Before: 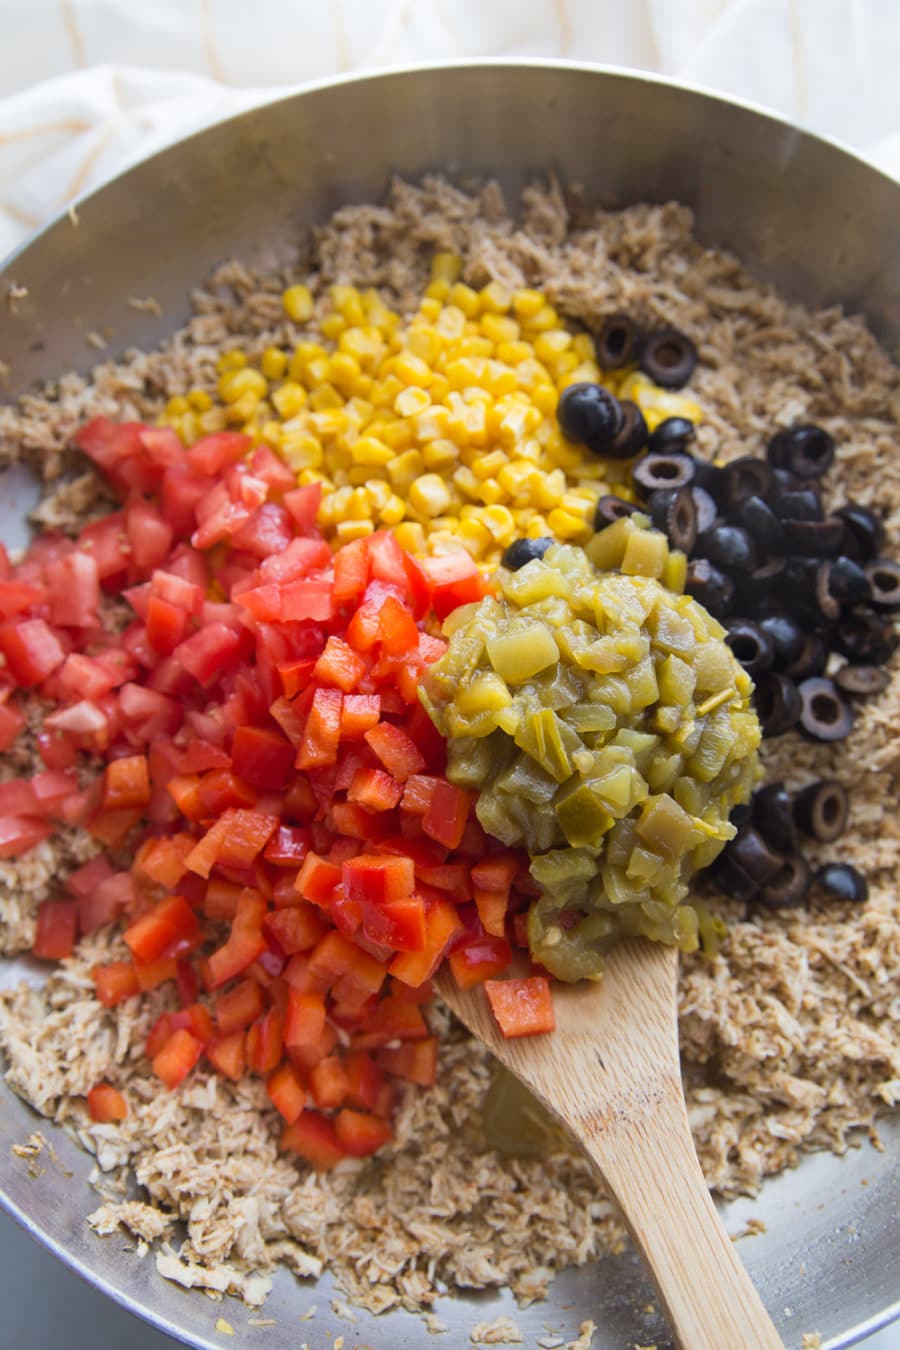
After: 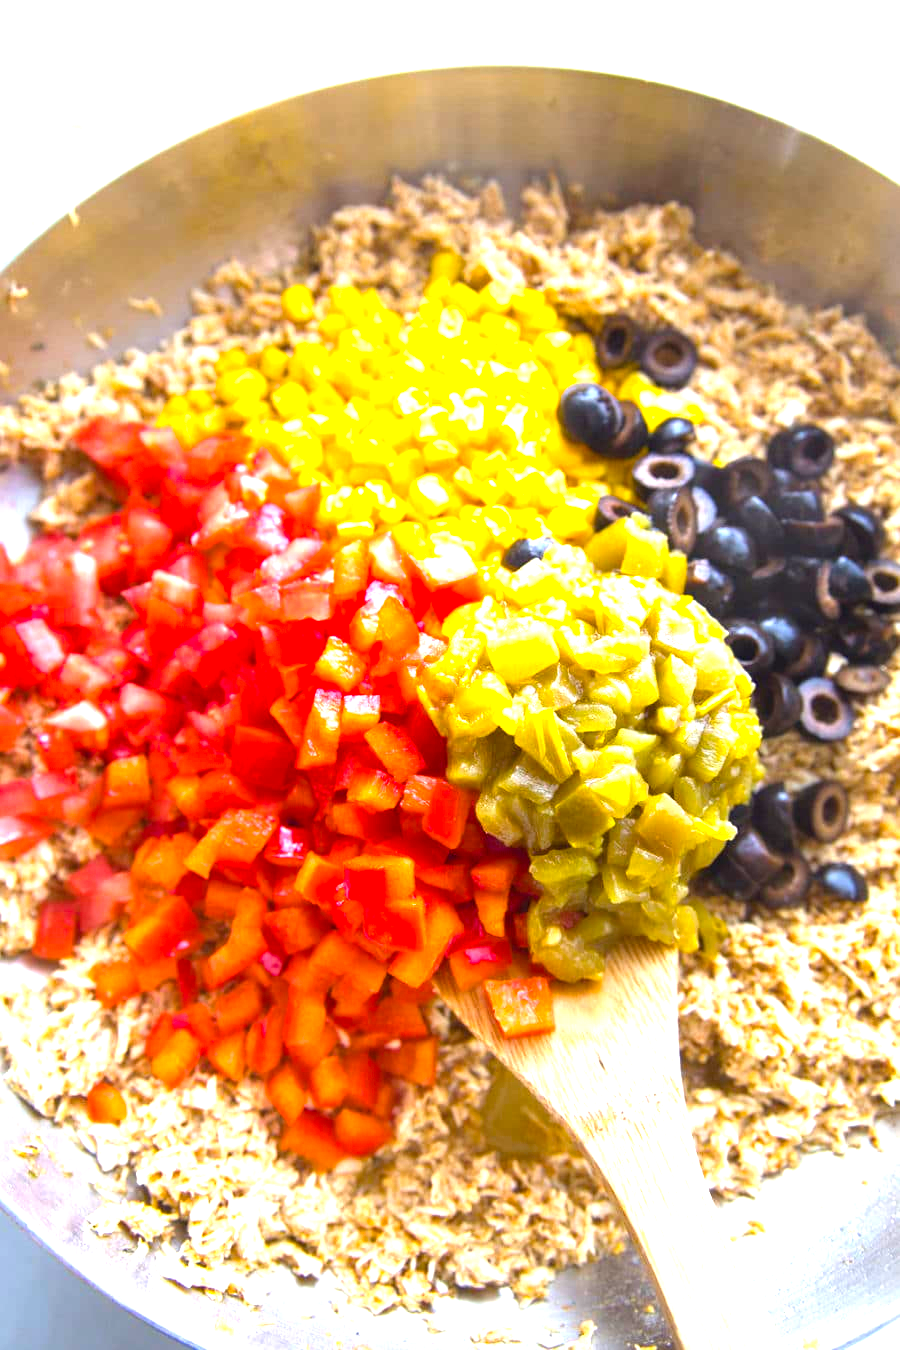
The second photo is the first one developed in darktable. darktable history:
color balance rgb: linear chroma grading › global chroma 15.384%, perceptual saturation grading › global saturation 25.54%, perceptual brilliance grading › global brilliance 3.898%
exposure: black level correction 0, exposure 1.444 EV, compensate exposure bias true, compensate highlight preservation false
